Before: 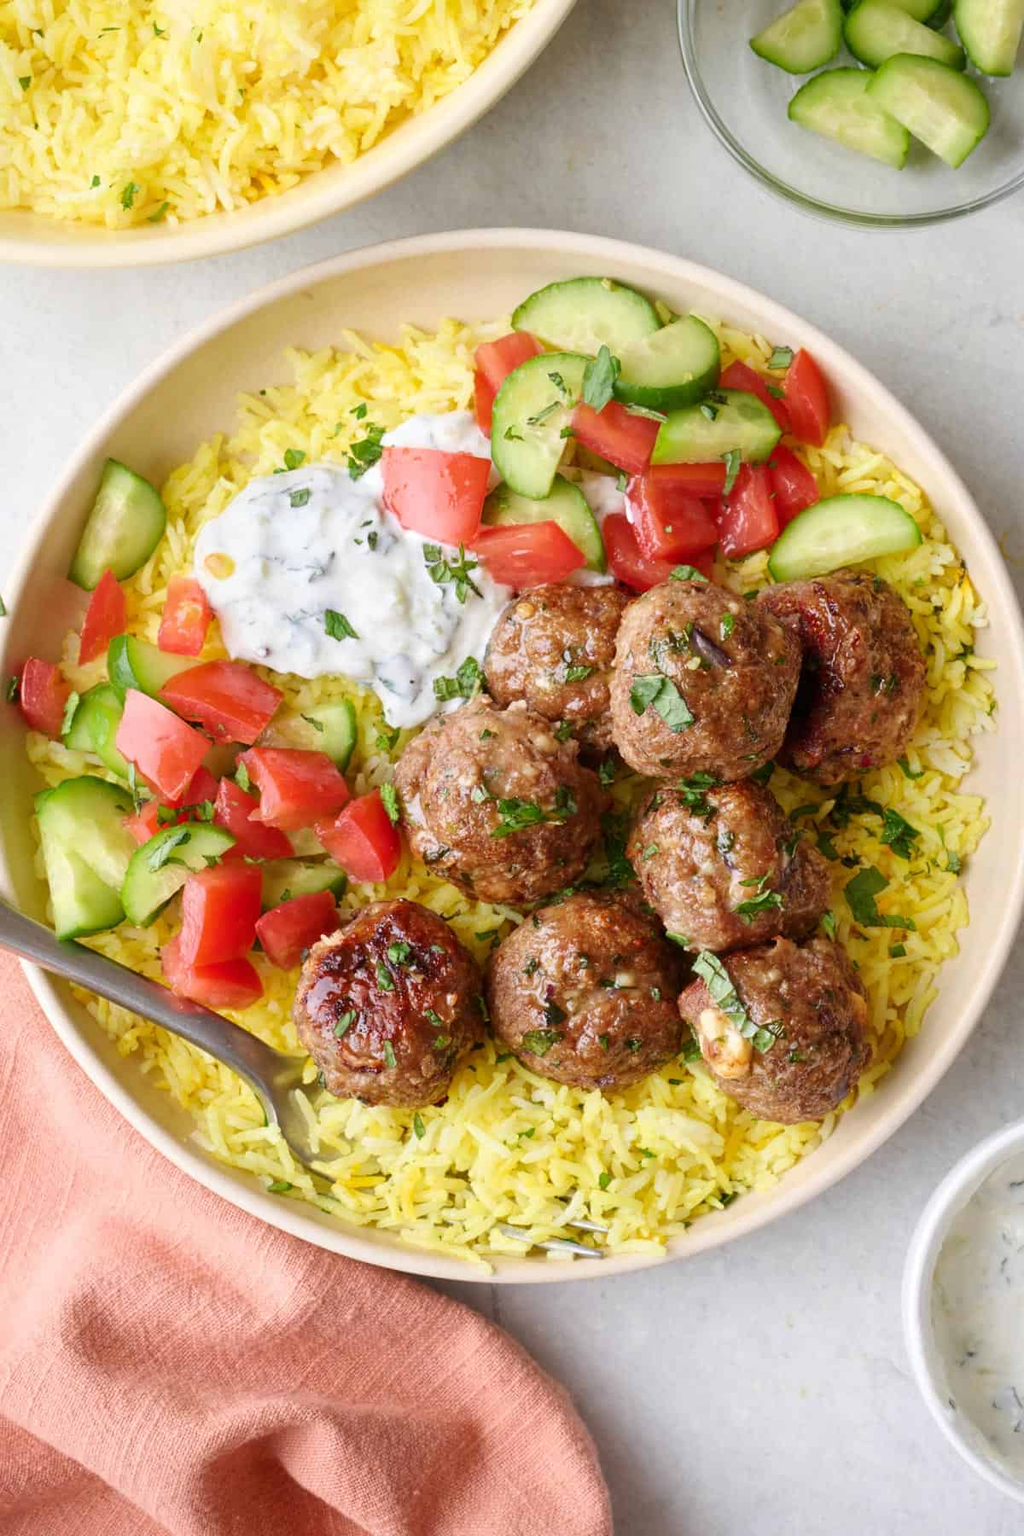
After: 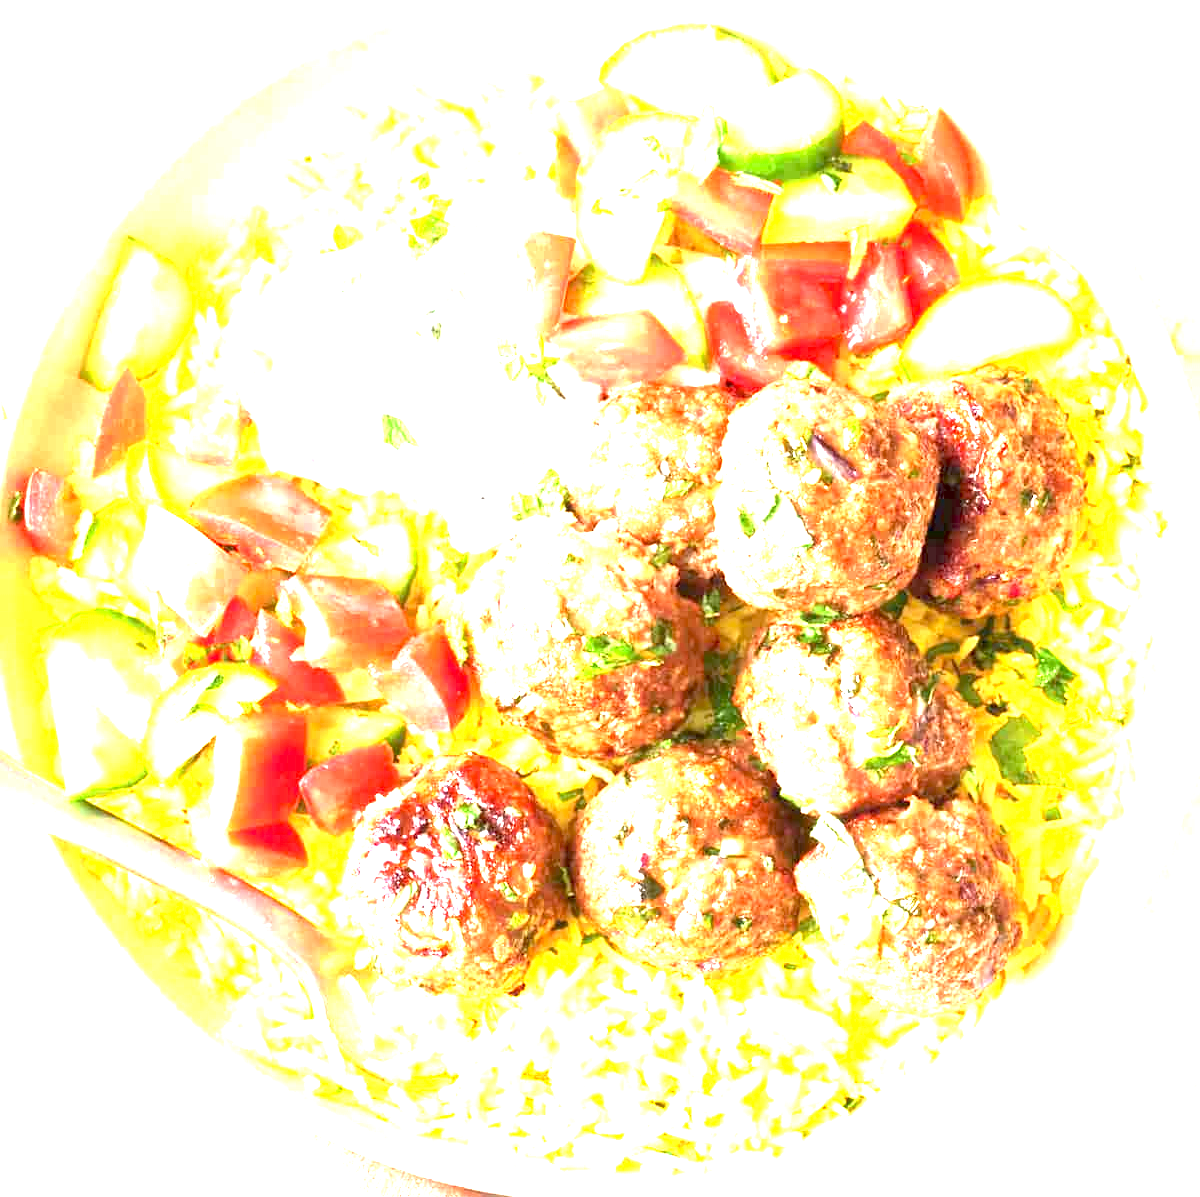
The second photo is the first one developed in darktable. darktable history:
crop: top 16.727%, bottom 16.727%
exposure: exposure 3 EV, compensate highlight preservation false
